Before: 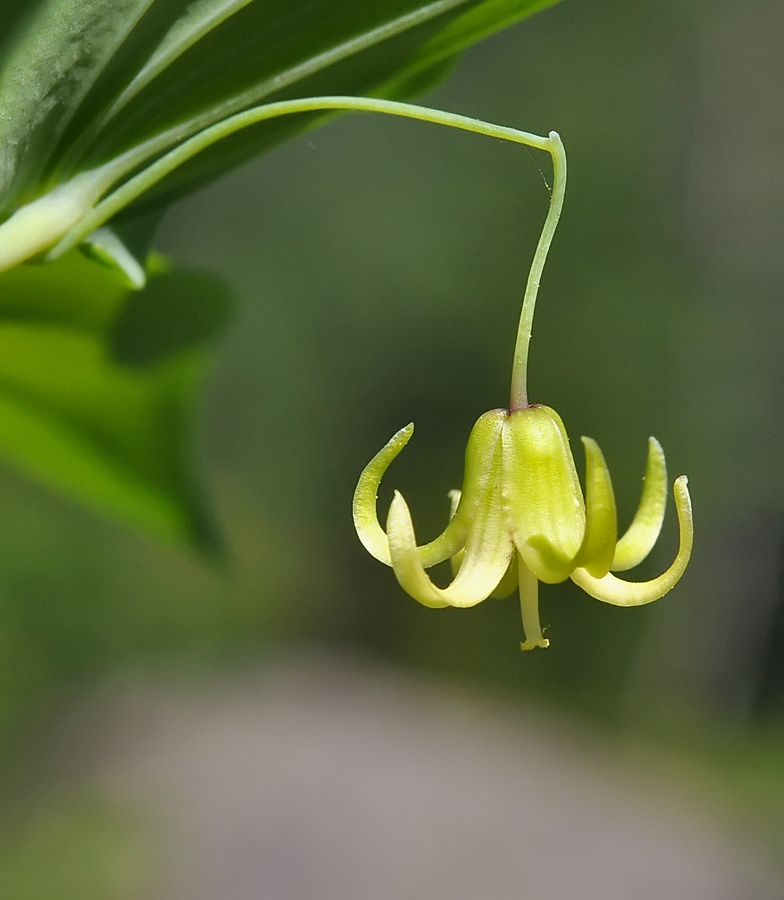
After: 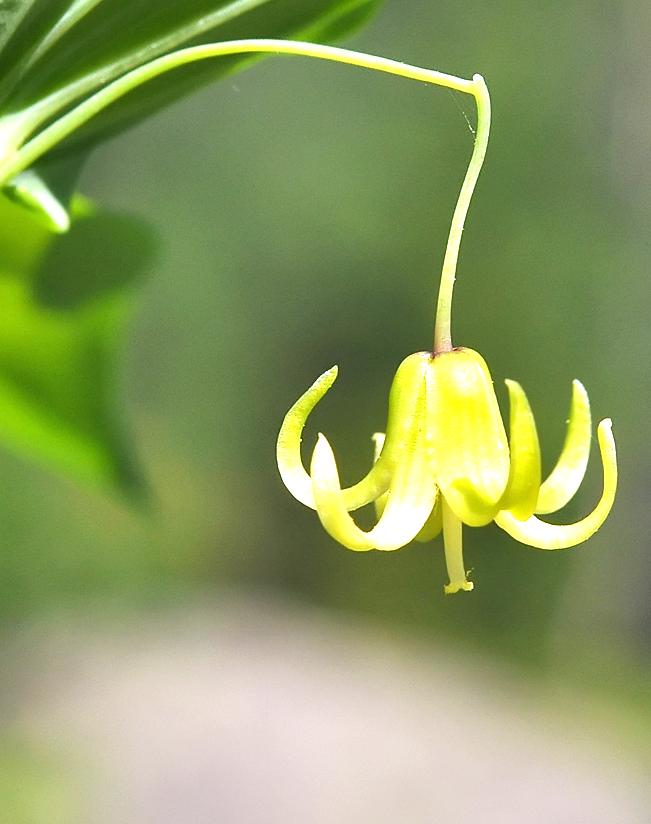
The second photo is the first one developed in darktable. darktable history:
exposure: black level correction 0, exposure 1.299 EV, compensate highlight preservation false
crop: left 9.803%, top 6.336%, right 7.099%, bottom 2.1%
